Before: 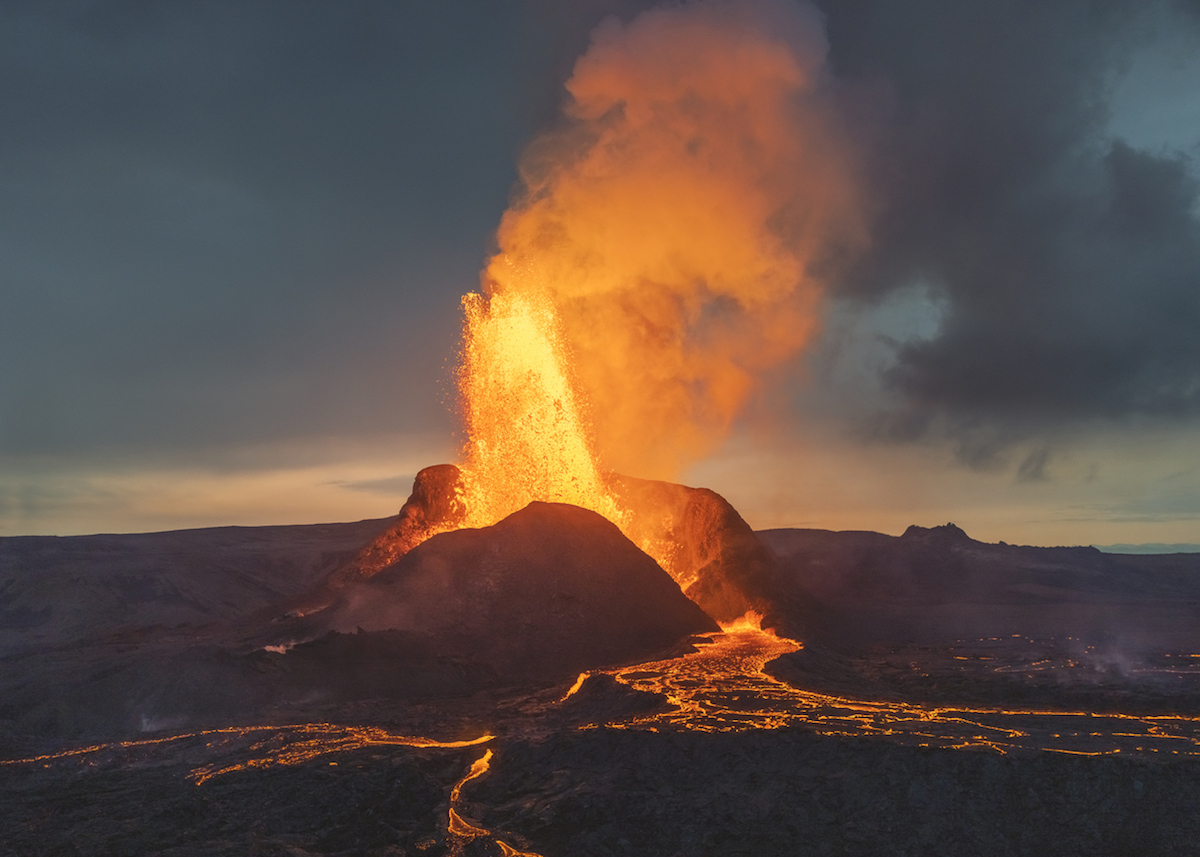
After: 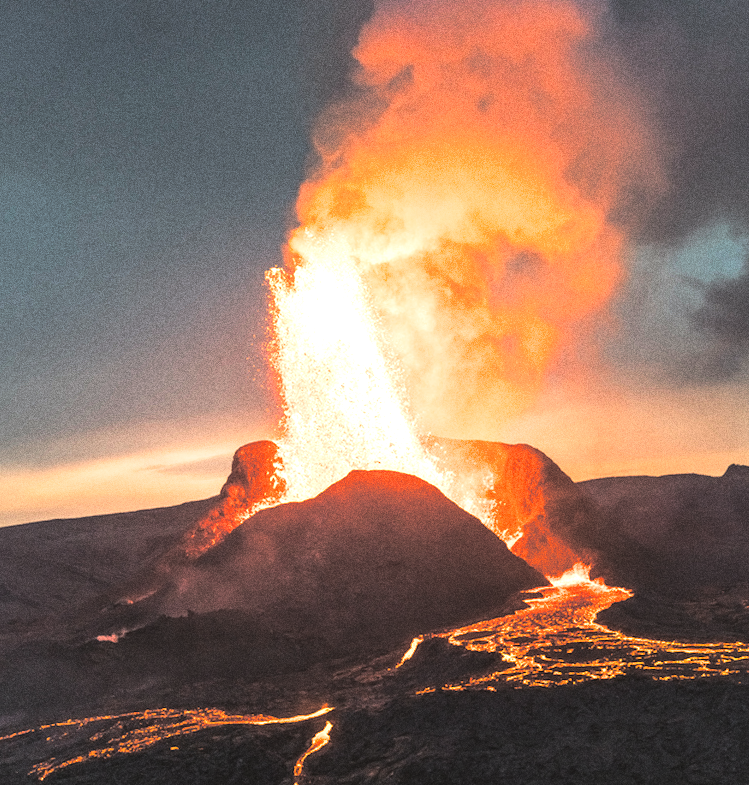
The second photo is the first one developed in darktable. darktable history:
exposure: black level correction 0, exposure 0.7 EV, compensate exposure bias true, compensate highlight preservation false
rotate and perspective: rotation -4.57°, crop left 0.054, crop right 0.944, crop top 0.087, crop bottom 0.914
tone equalizer: -8 EV -0.417 EV, -7 EV -0.389 EV, -6 EV -0.333 EV, -5 EV -0.222 EV, -3 EV 0.222 EV, -2 EV 0.333 EV, -1 EV 0.389 EV, +0 EV 0.417 EV, edges refinement/feathering 500, mask exposure compensation -1.57 EV, preserve details no
crop and rotate: left 13.409%, right 19.924%
base curve: preserve colors none
grain: coarseness 0.09 ISO, strength 40%
split-toning: shadows › hue 36°, shadows › saturation 0.05, highlights › hue 10.8°, highlights › saturation 0.15, compress 40%
